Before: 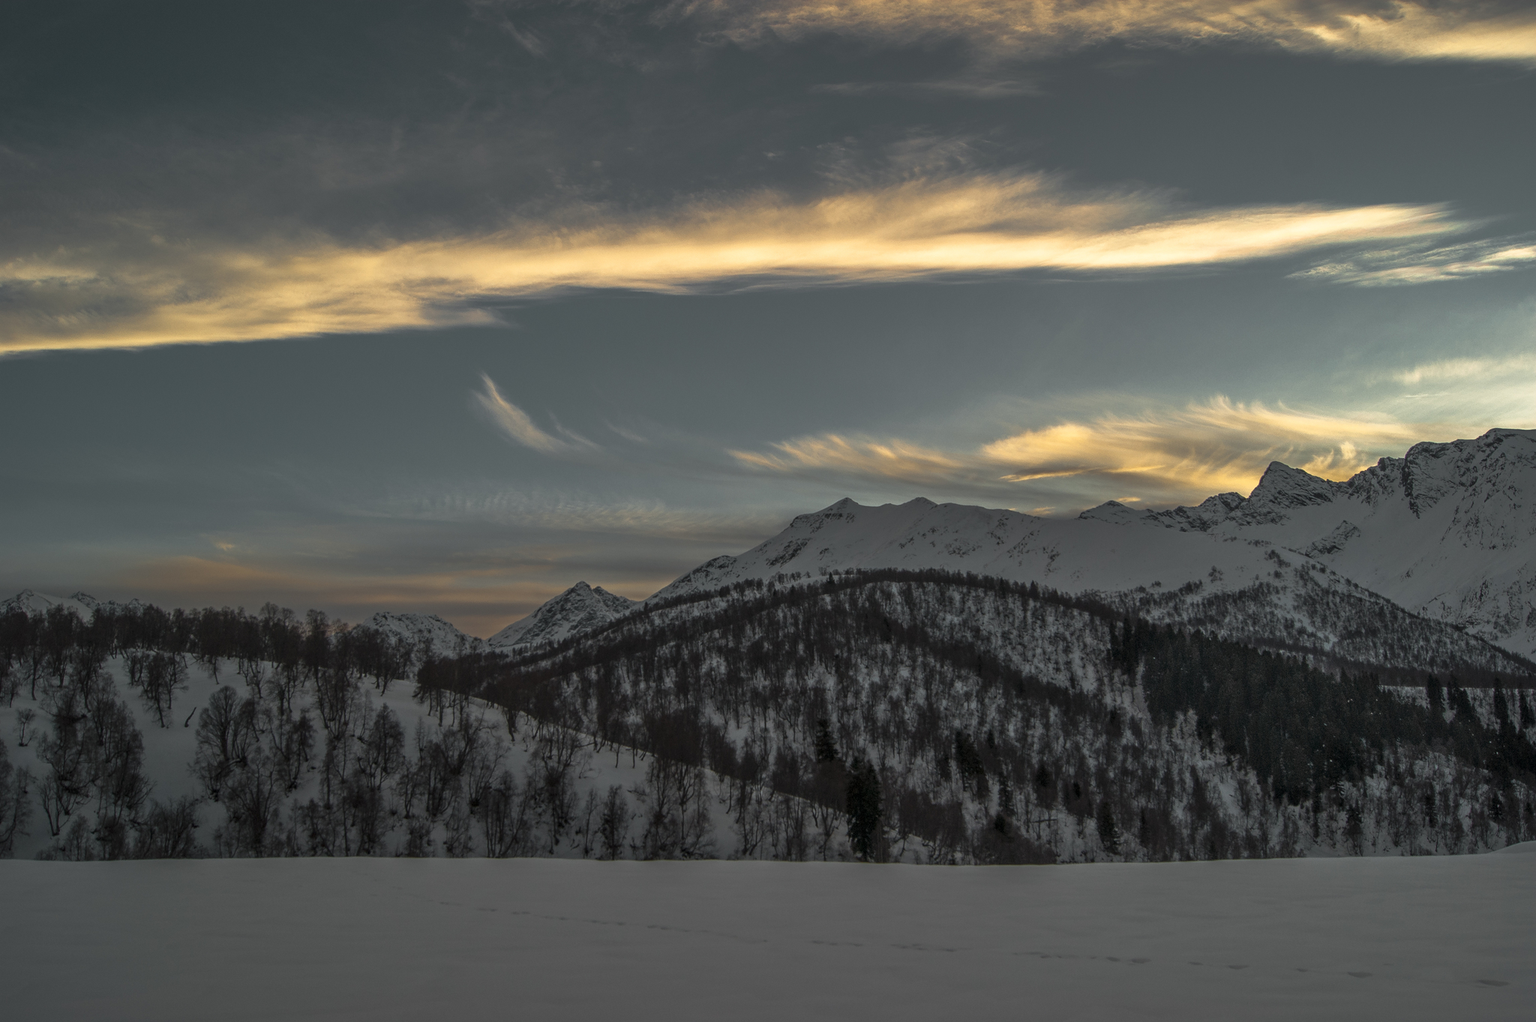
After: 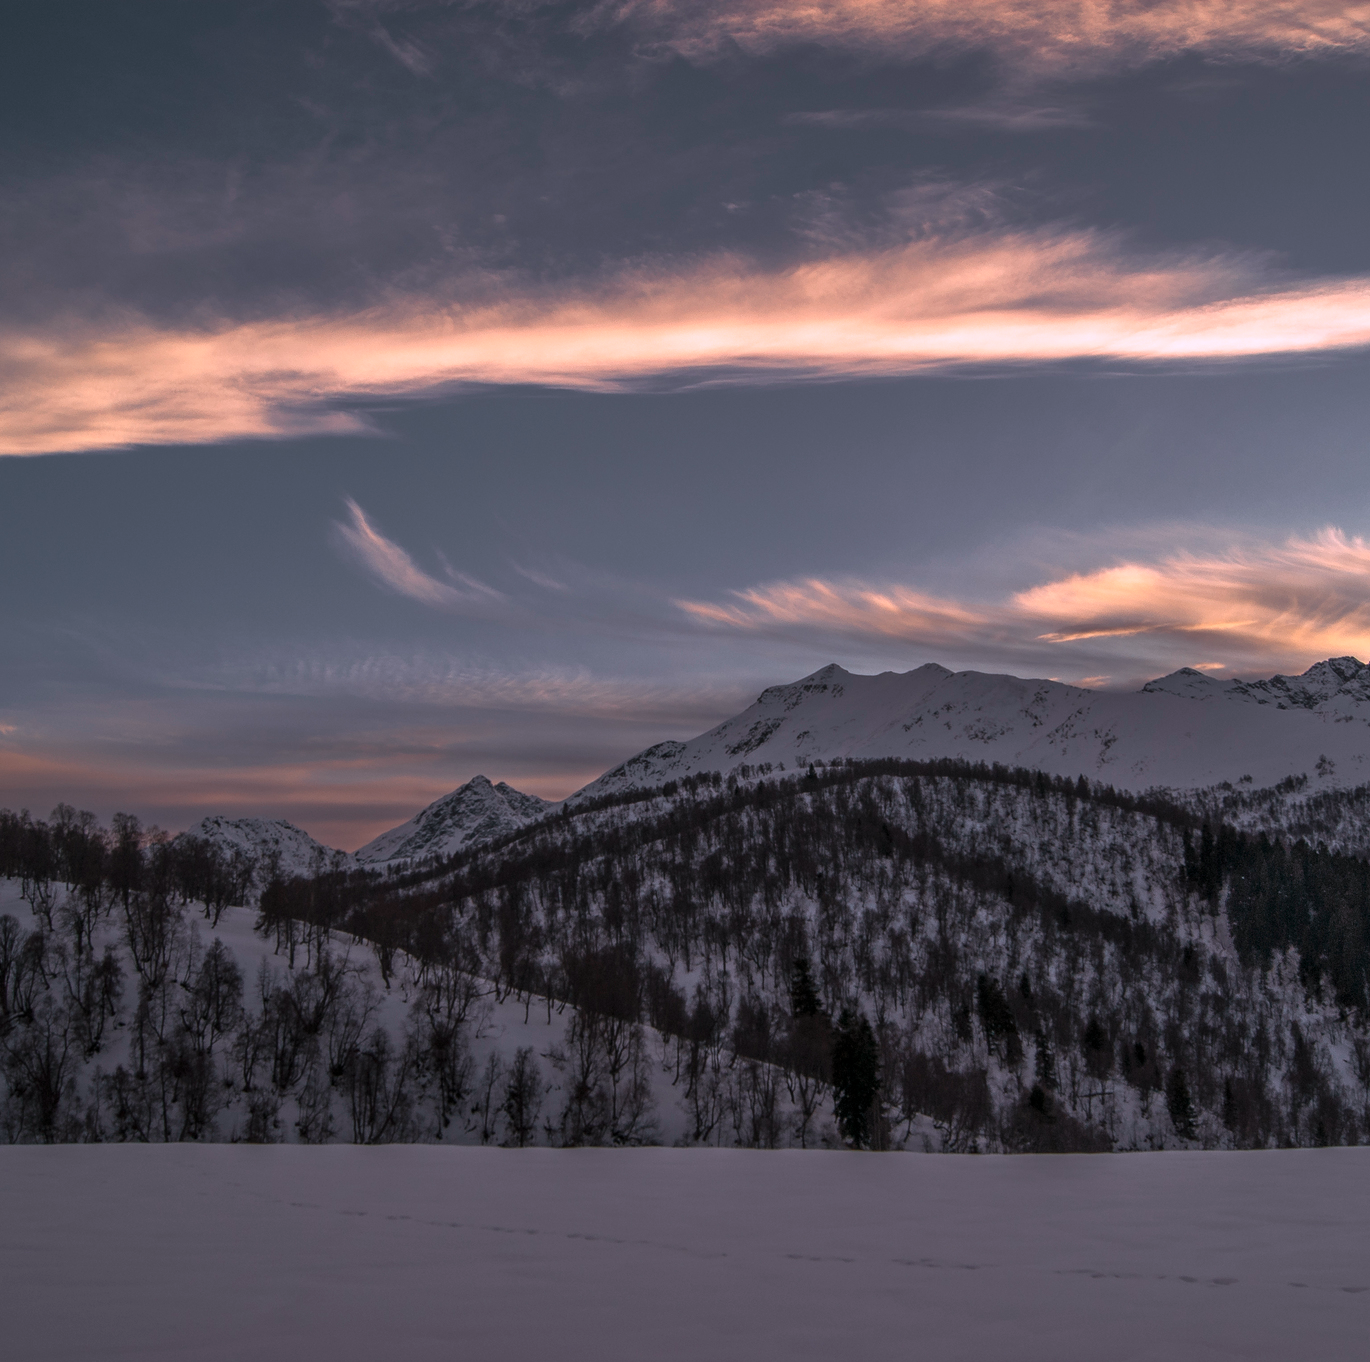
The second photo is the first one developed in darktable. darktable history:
crop and rotate: left 14.463%, right 18.64%
color correction: highlights a* 15.74, highlights b* -20.47
